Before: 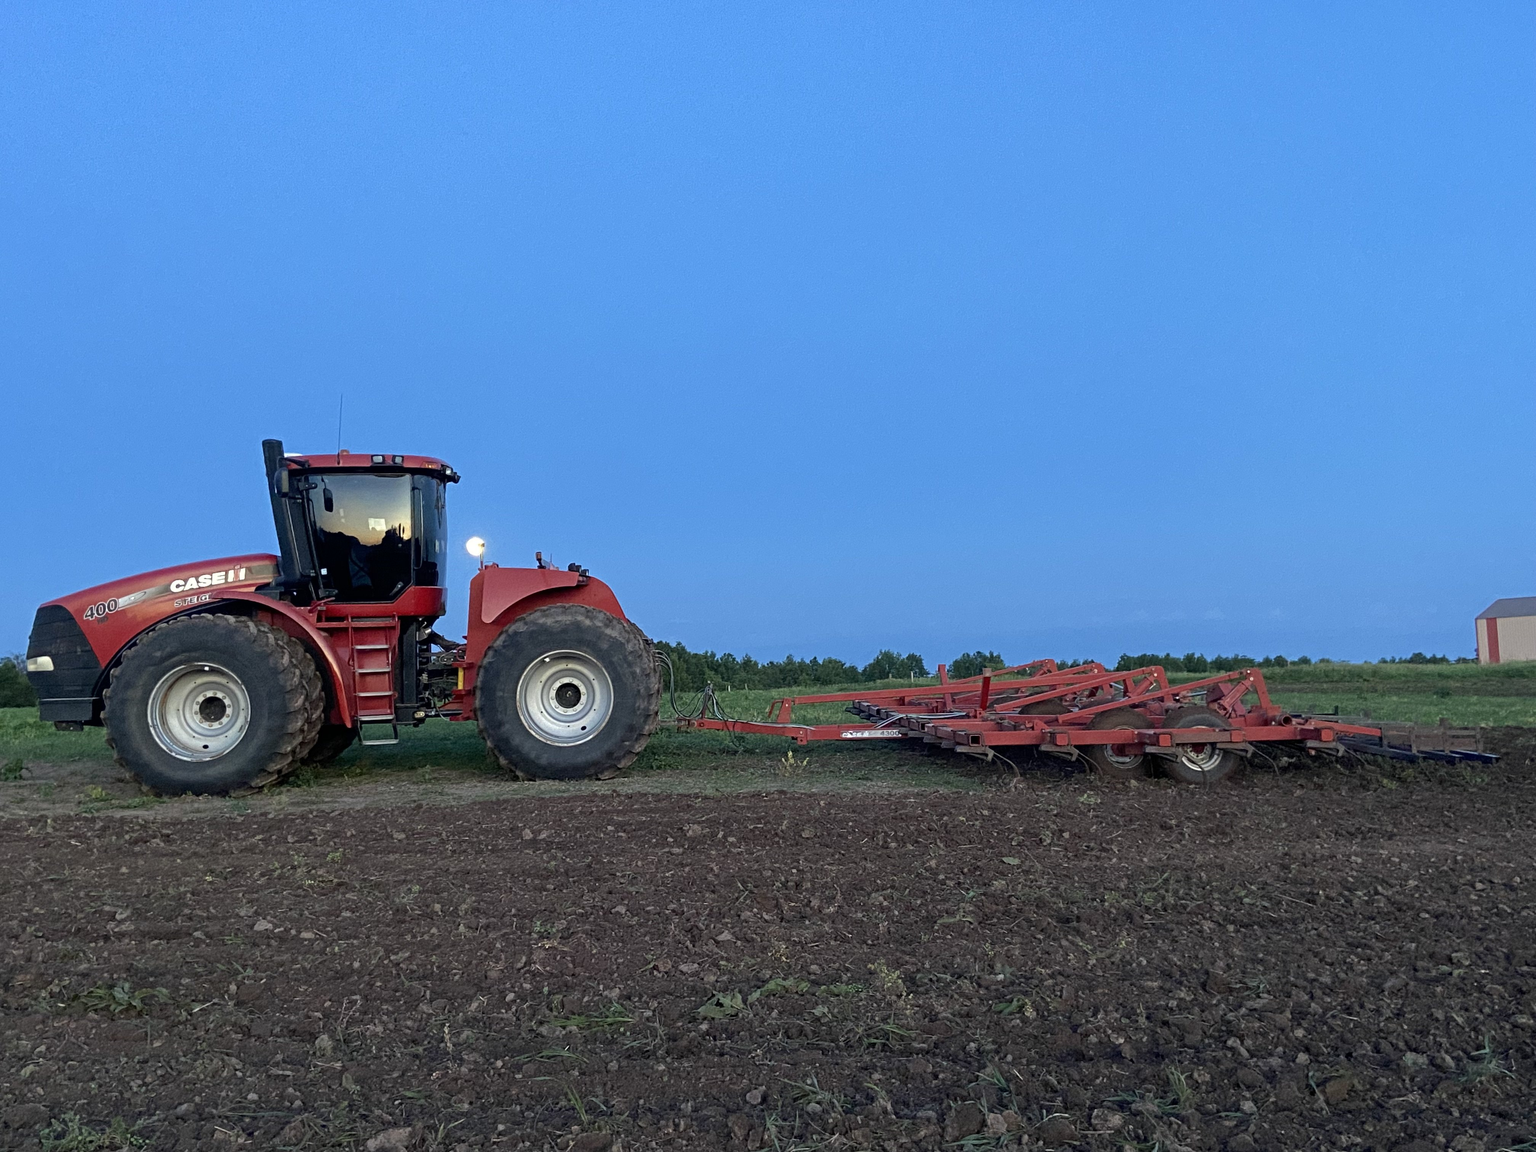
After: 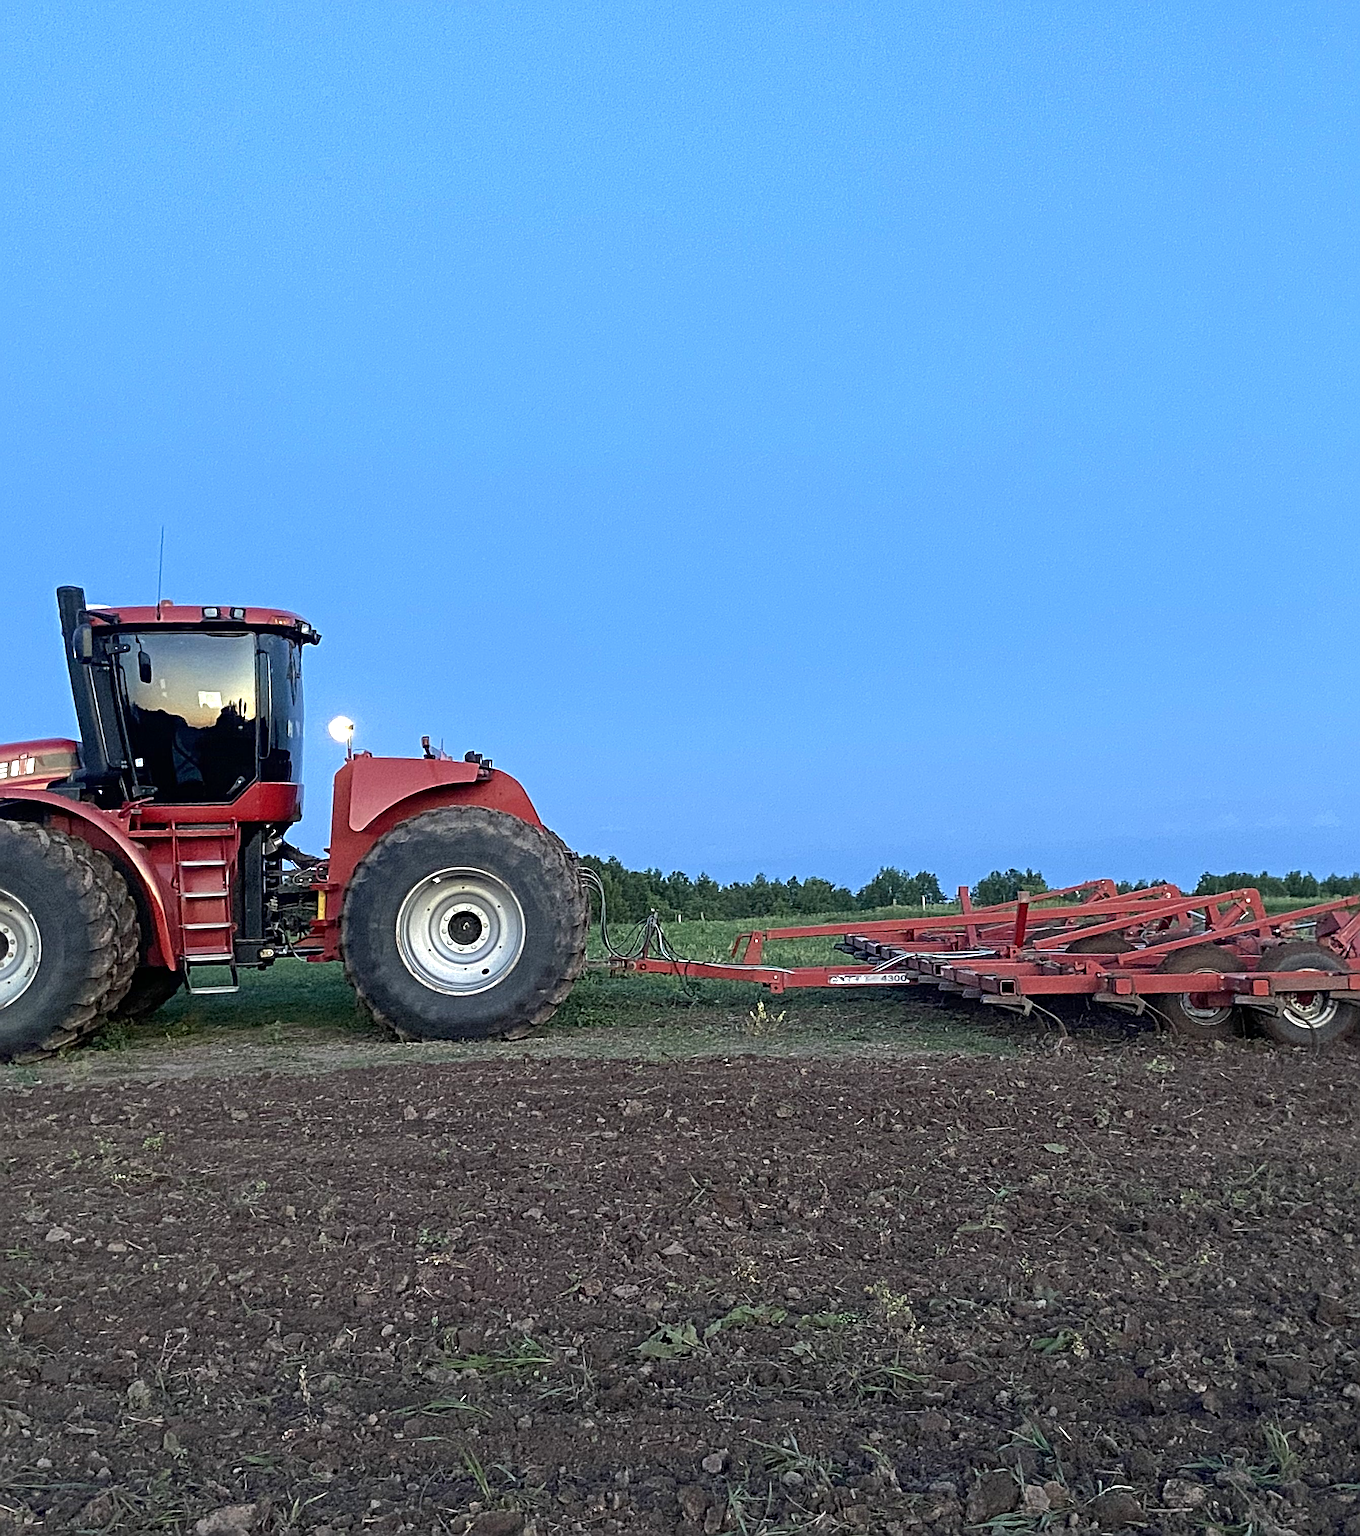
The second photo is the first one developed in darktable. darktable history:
crop and rotate: left 14.32%, right 19.237%
exposure: exposure 0.497 EV, compensate highlight preservation false
sharpen: radius 2.822, amount 0.726
